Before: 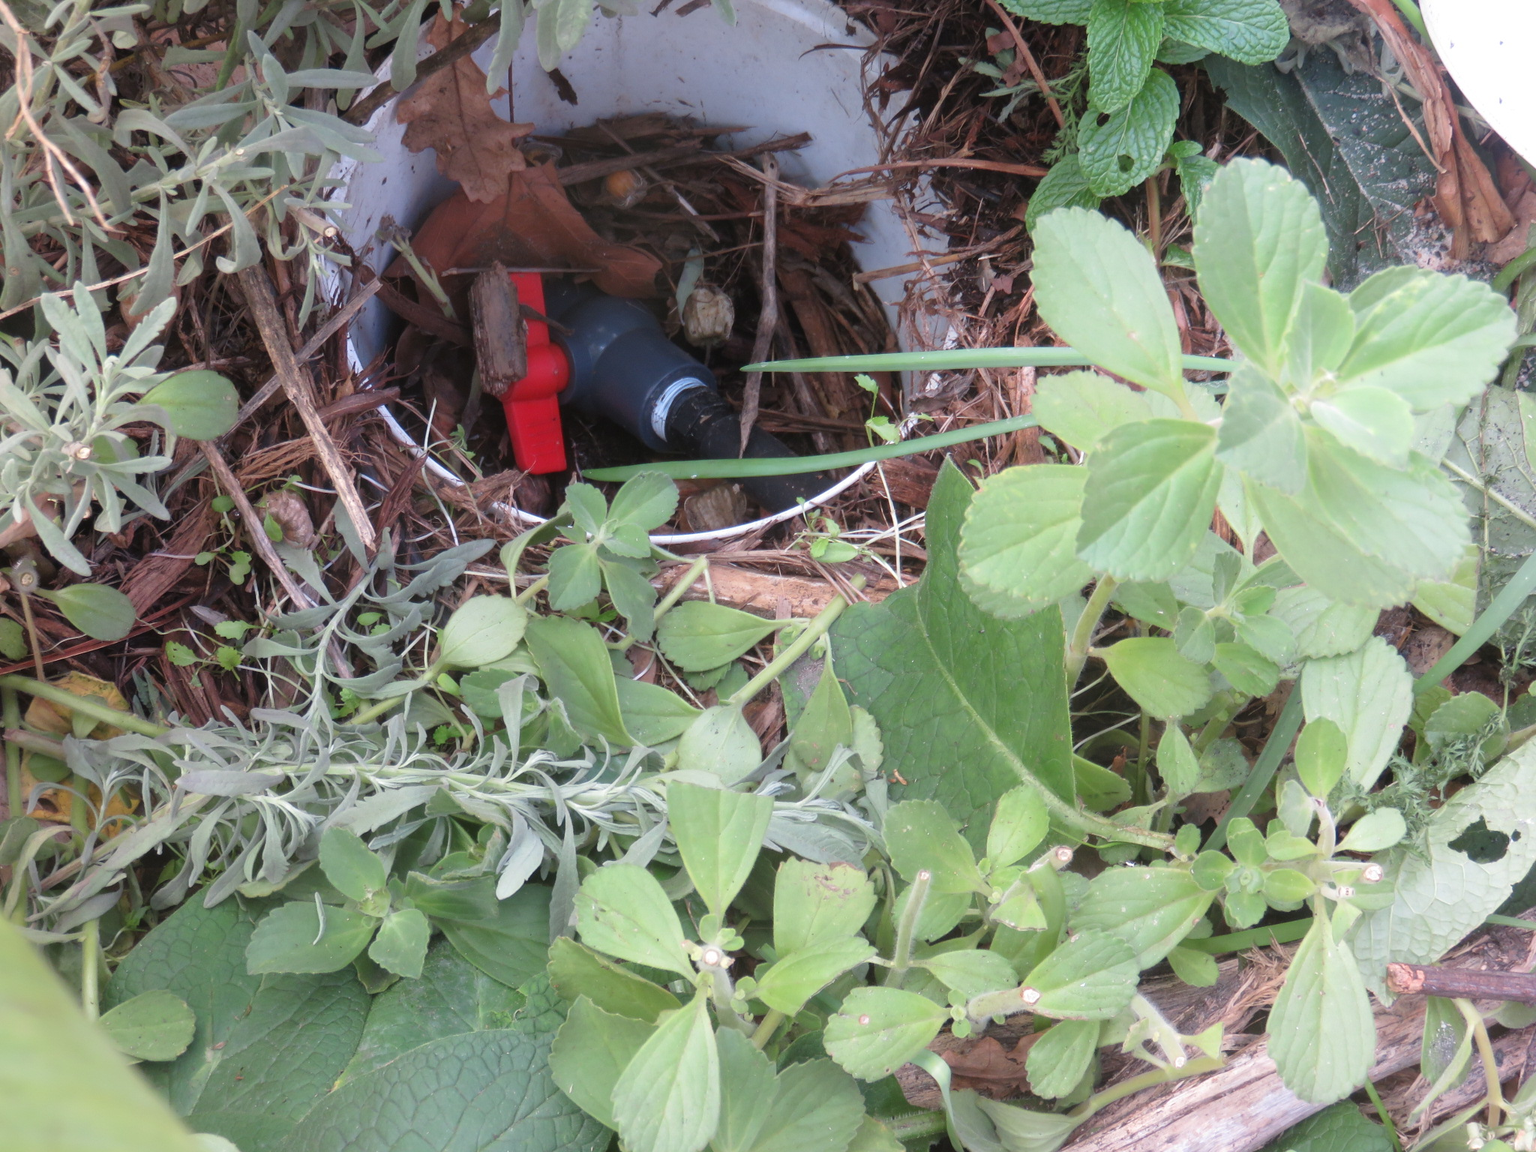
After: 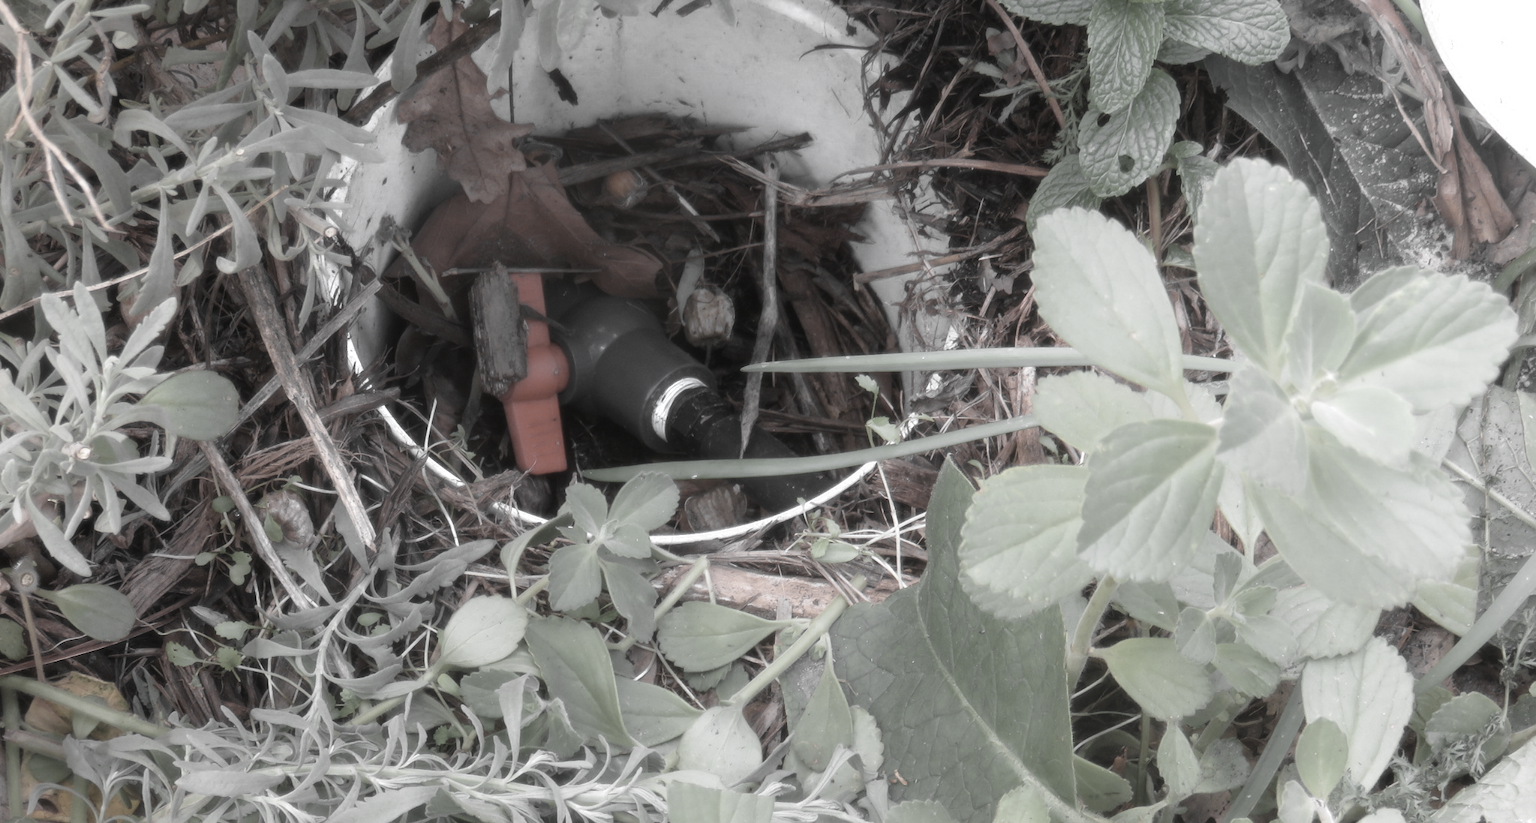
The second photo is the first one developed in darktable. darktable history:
soften: size 10%, saturation 50%, brightness 0.2 EV, mix 10%
crop: bottom 28.576%
color zones: curves: ch0 [(0, 0.613) (0.01, 0.613) (0.245, 0.448) (0.498, 0.529) (0.642, 0.665) (0.879, 0.777) (0.99, 0.613)]; ch1 [(0, 0.035) (0.121, 0.189) (0.259, 0.197) (0.415, 0.061) (0.589, 0.022) (0.732, 0.022) (0.857, 0.026) (0.991, 0.053)]
